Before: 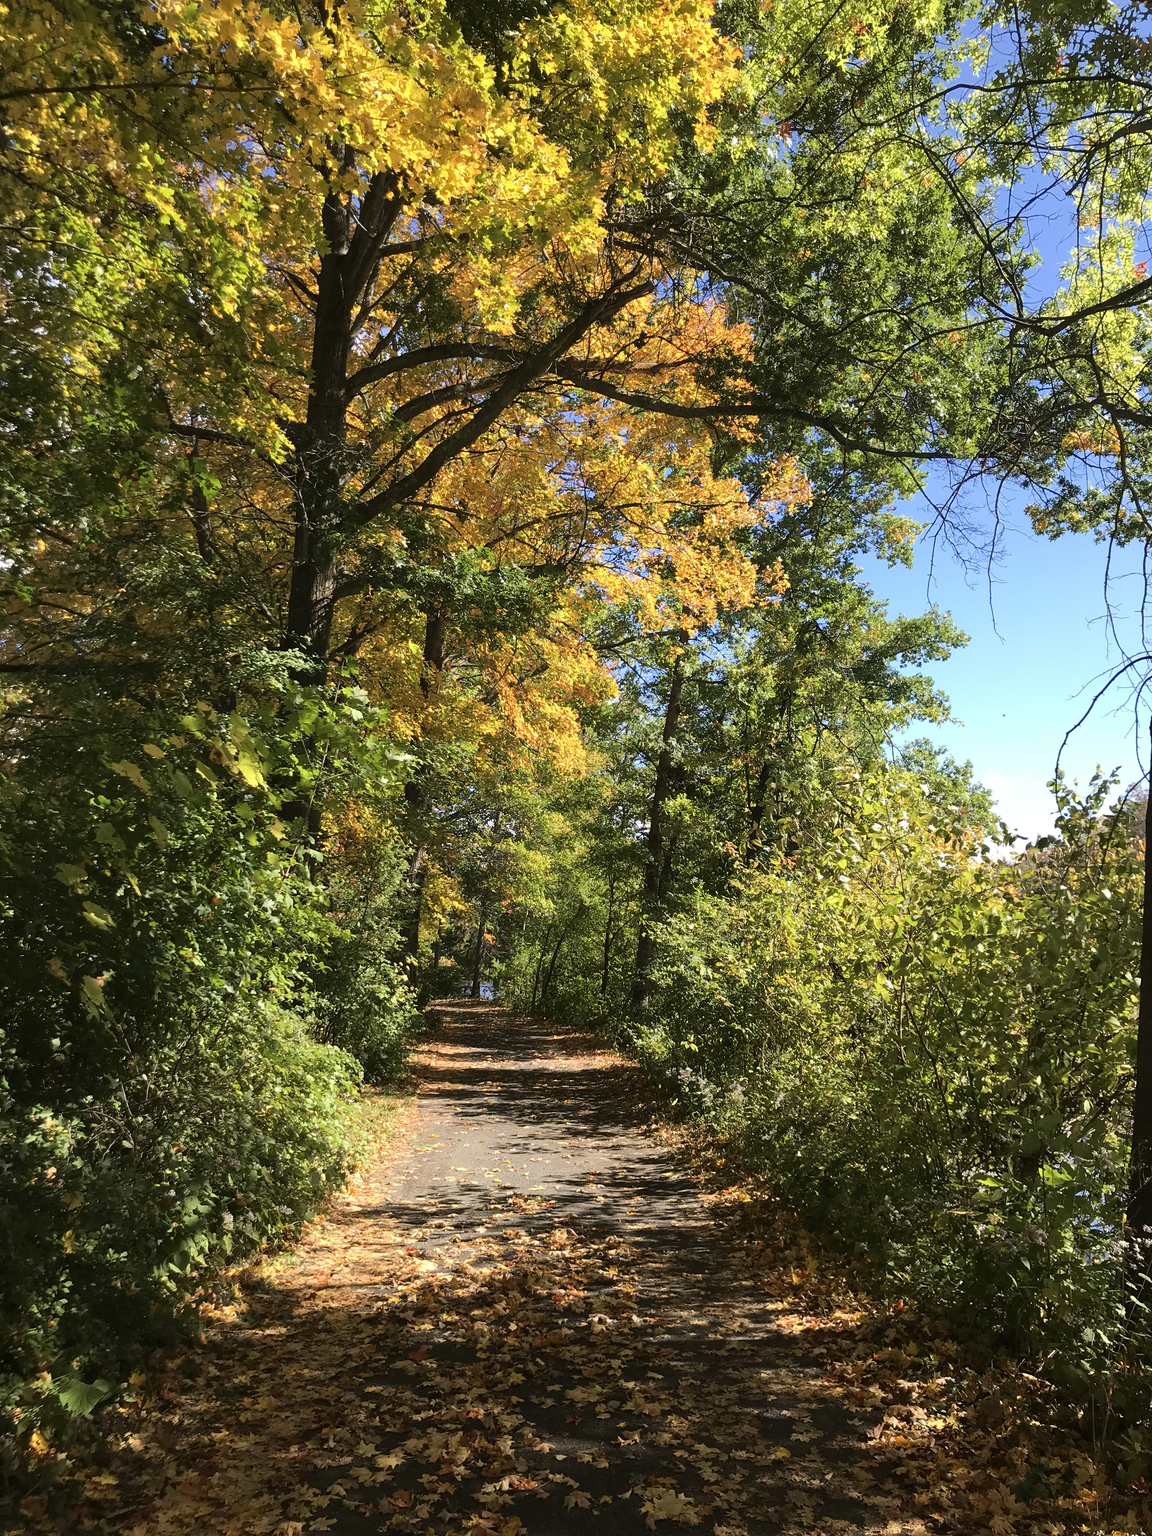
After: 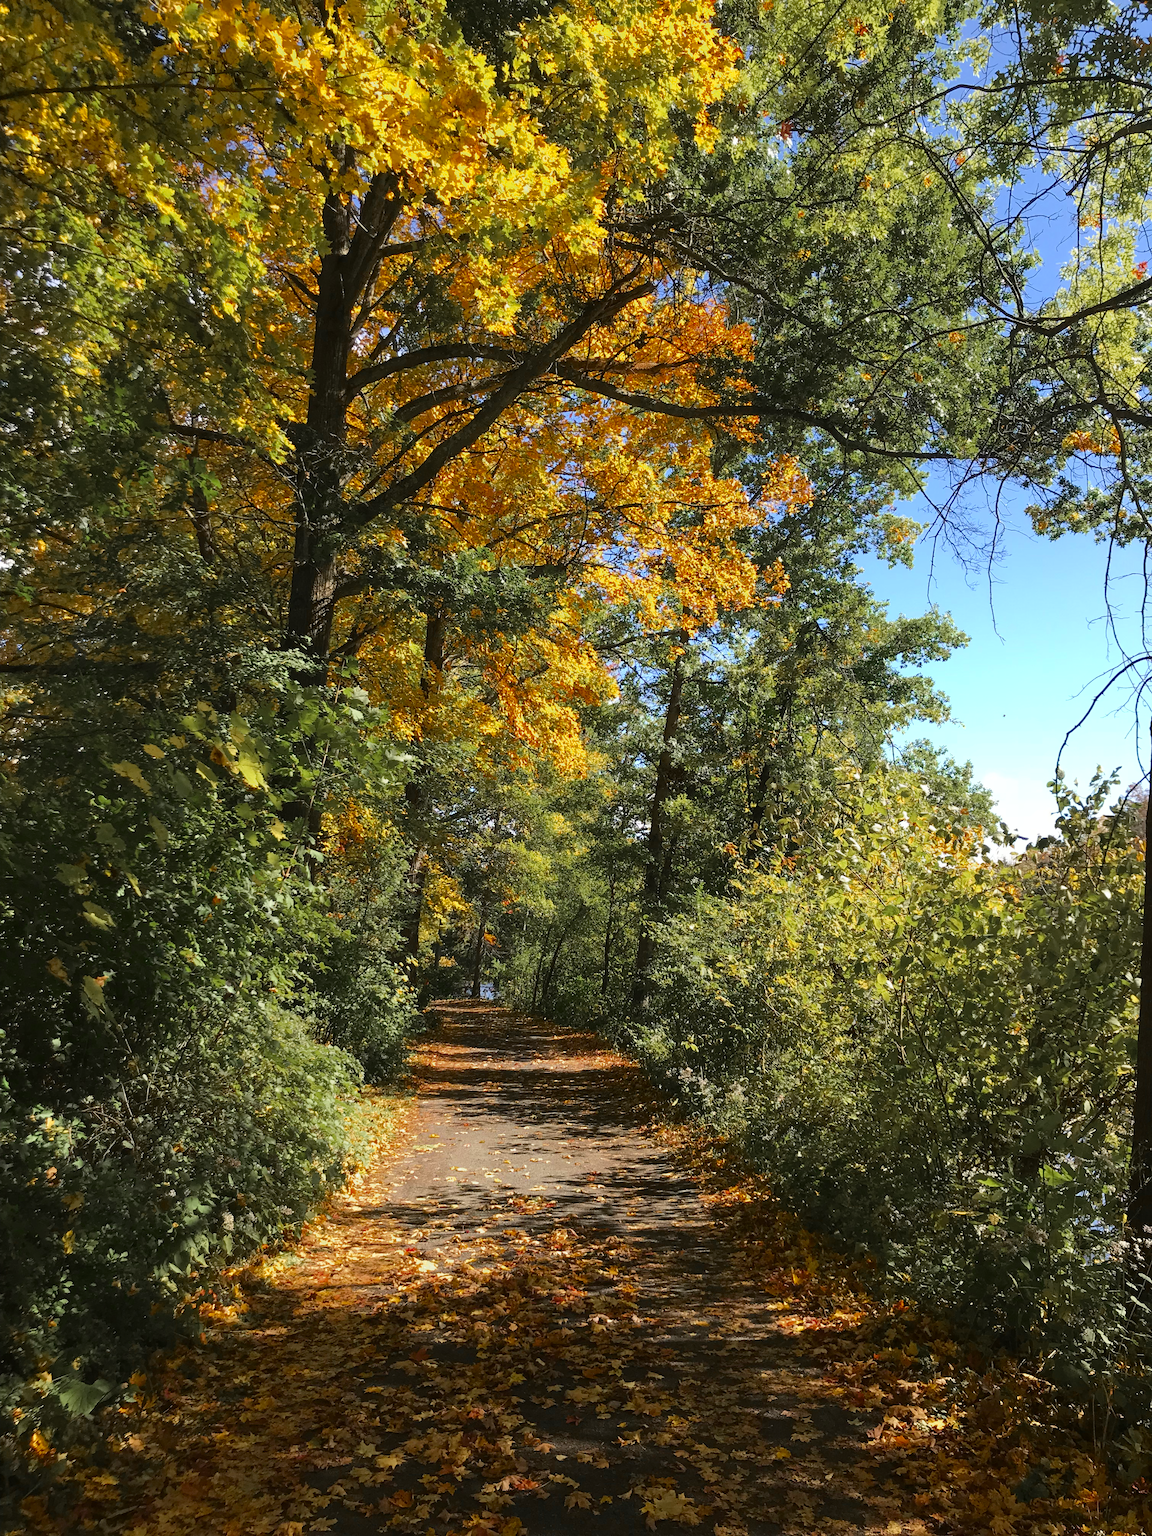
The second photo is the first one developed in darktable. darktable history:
color zones: curves: ch0 [(0.11, 0.396) (0.195, 0.36) (0.25, 0.5) (0.303, 0.412) (0.357, 0.544) (0.75, 0.5) (0.967, 0.328)]; ch1 [(0, 0.468) (0.112, 0.512) (0.202, 0.6) (0.25, 0.5) (0.307, 0.352) (0.357, 0.544) (0.75, 0.5) (0.963, 0.524)]
